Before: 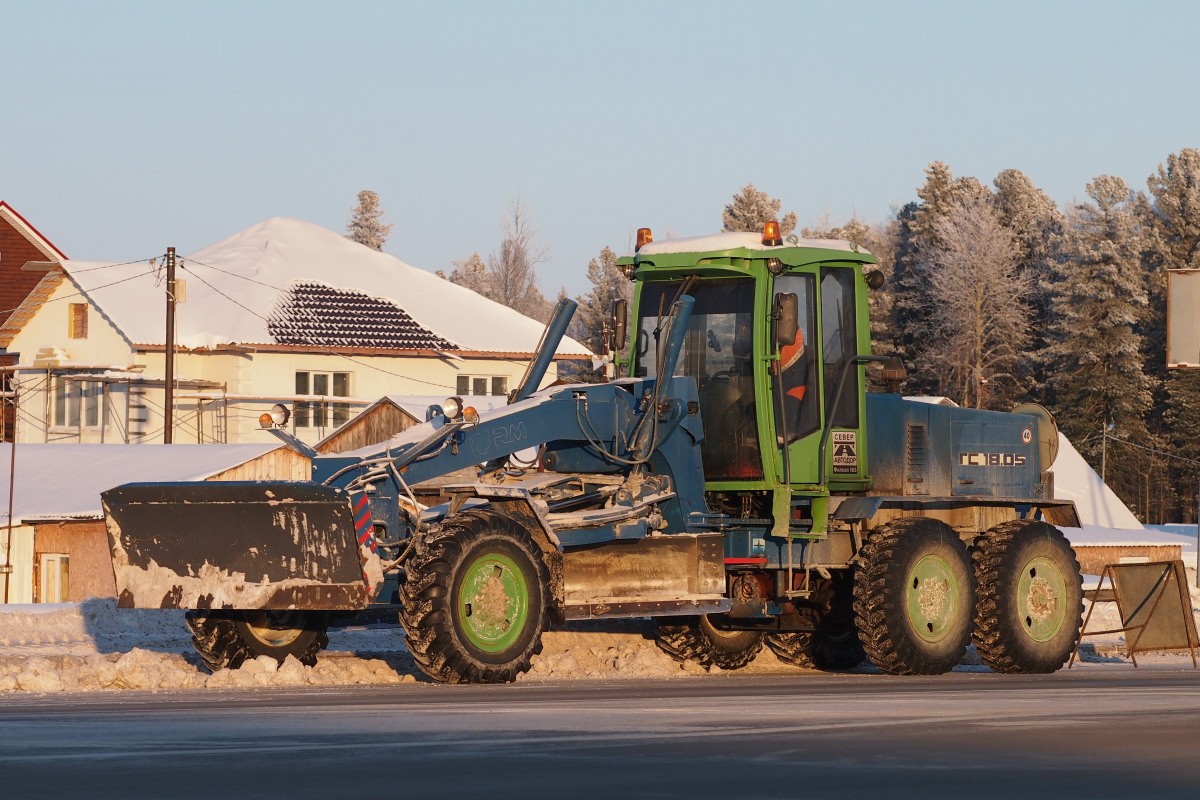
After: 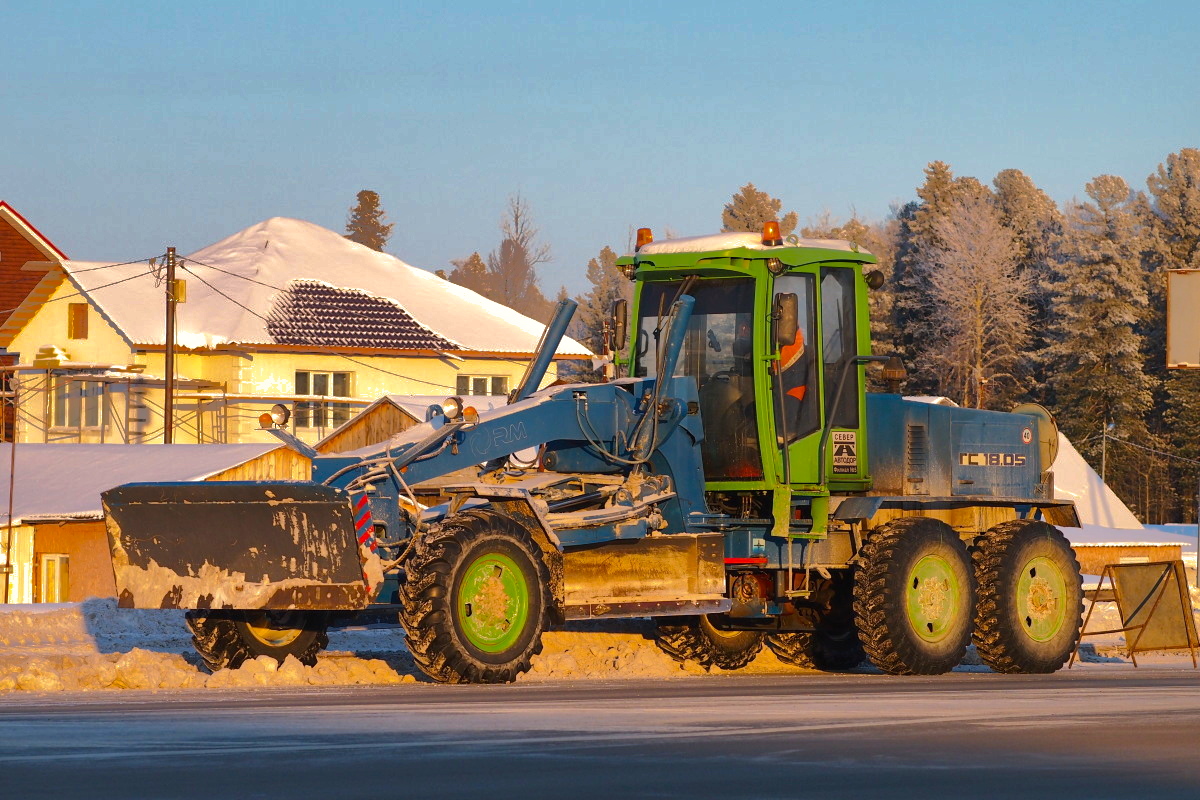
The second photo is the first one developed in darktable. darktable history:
shadows and highlights: shadows -18.44, highlights -73.31
color balance rgb: linear chroma grading › global chroma 15.023%, perceptual saturation grading › global saturation 19.106%, perceptual brilliance grading › global brilliance 12.152%
